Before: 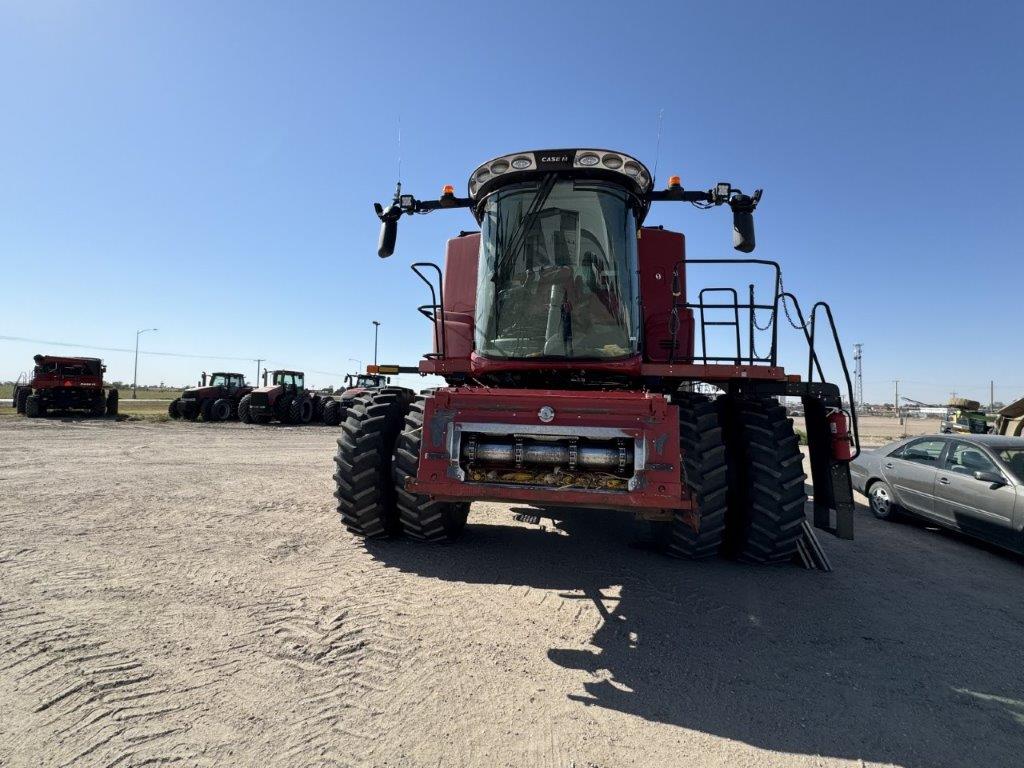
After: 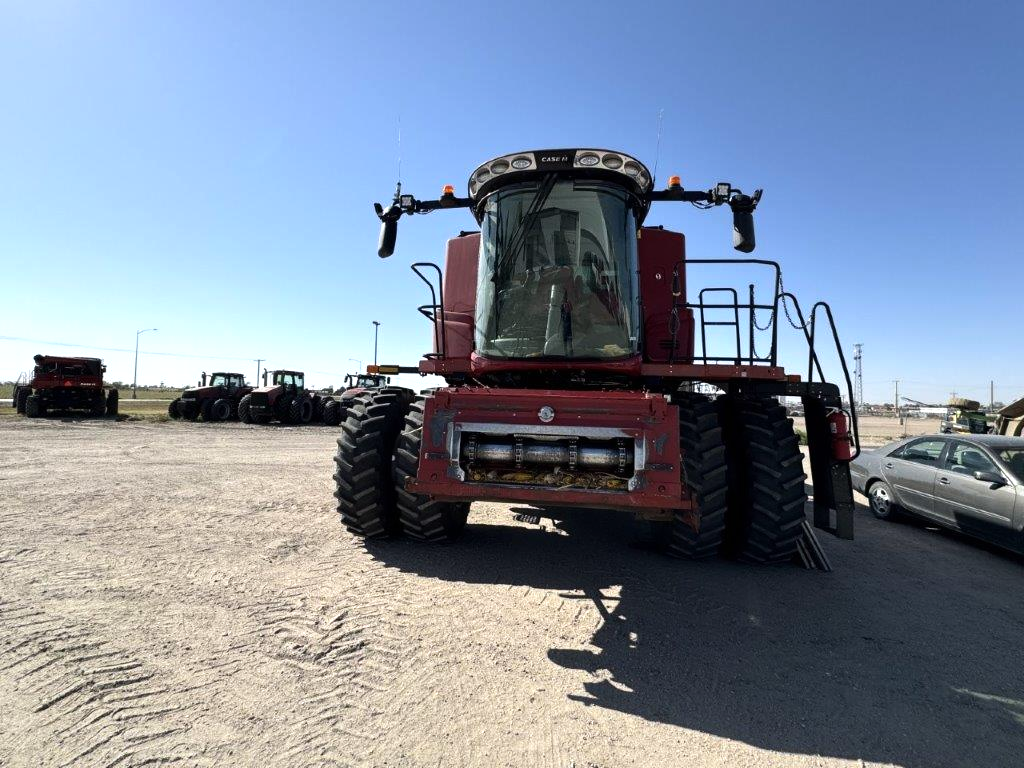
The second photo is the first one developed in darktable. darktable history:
tone equalizer: -8 EV -0.447 EV, -7 EV -0.363 EV, -6 EV -0.361 EV, -5 EV -0.209 EV, -3 EV 0.192 EV, -2 EV 0.326 EV, -1 EV 0.4 EV, +0 EV 0.431 EV, edges refinement/feathering 500, mask exposure compensation -1.57 EV, preserve details guided filter
